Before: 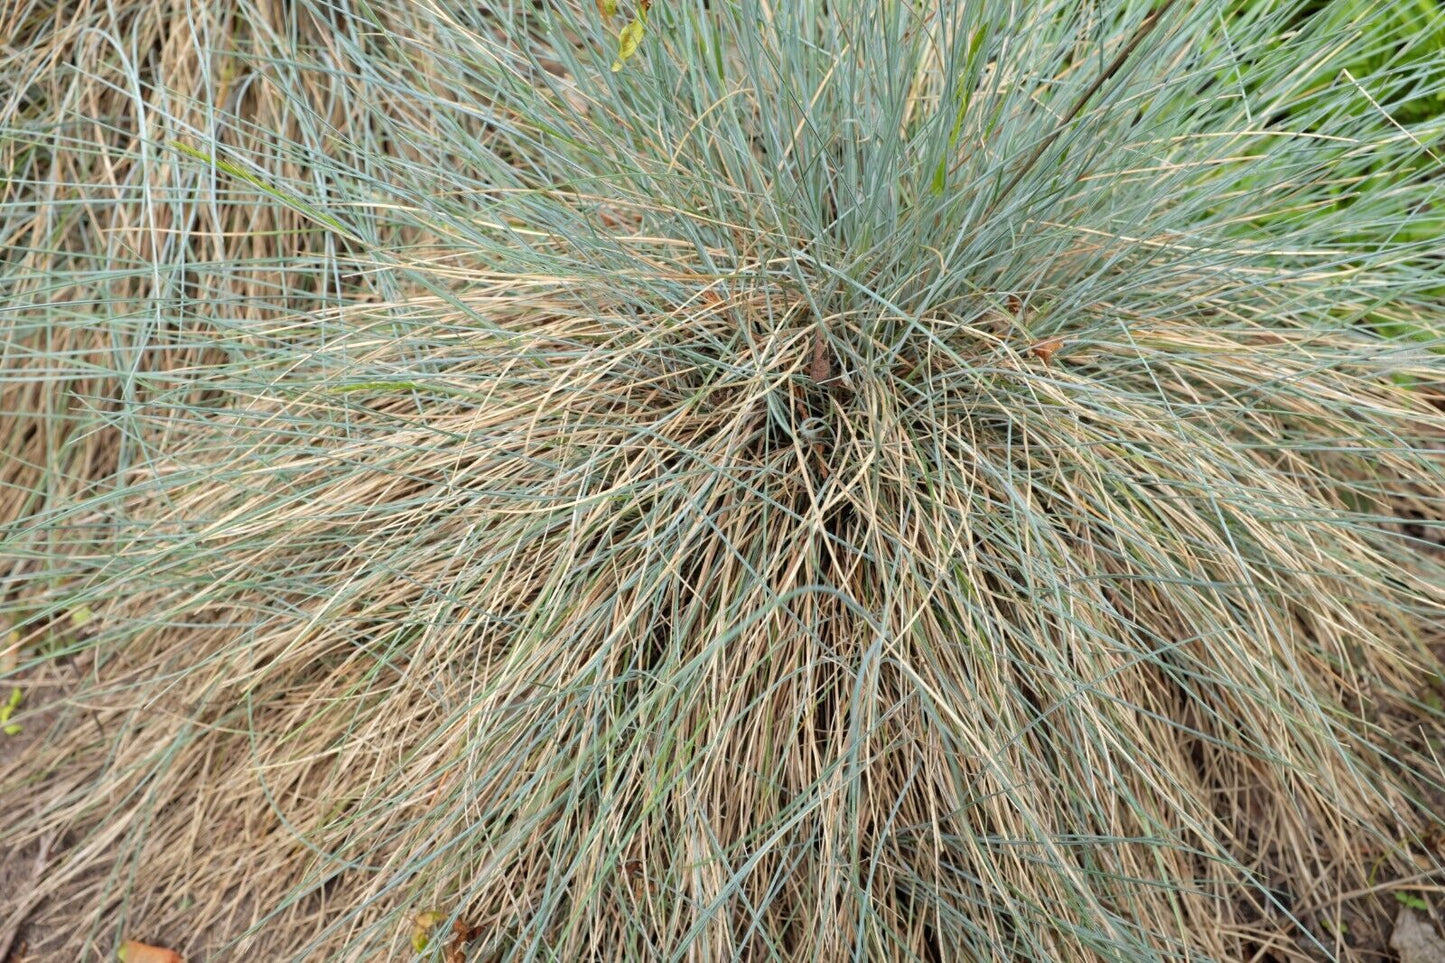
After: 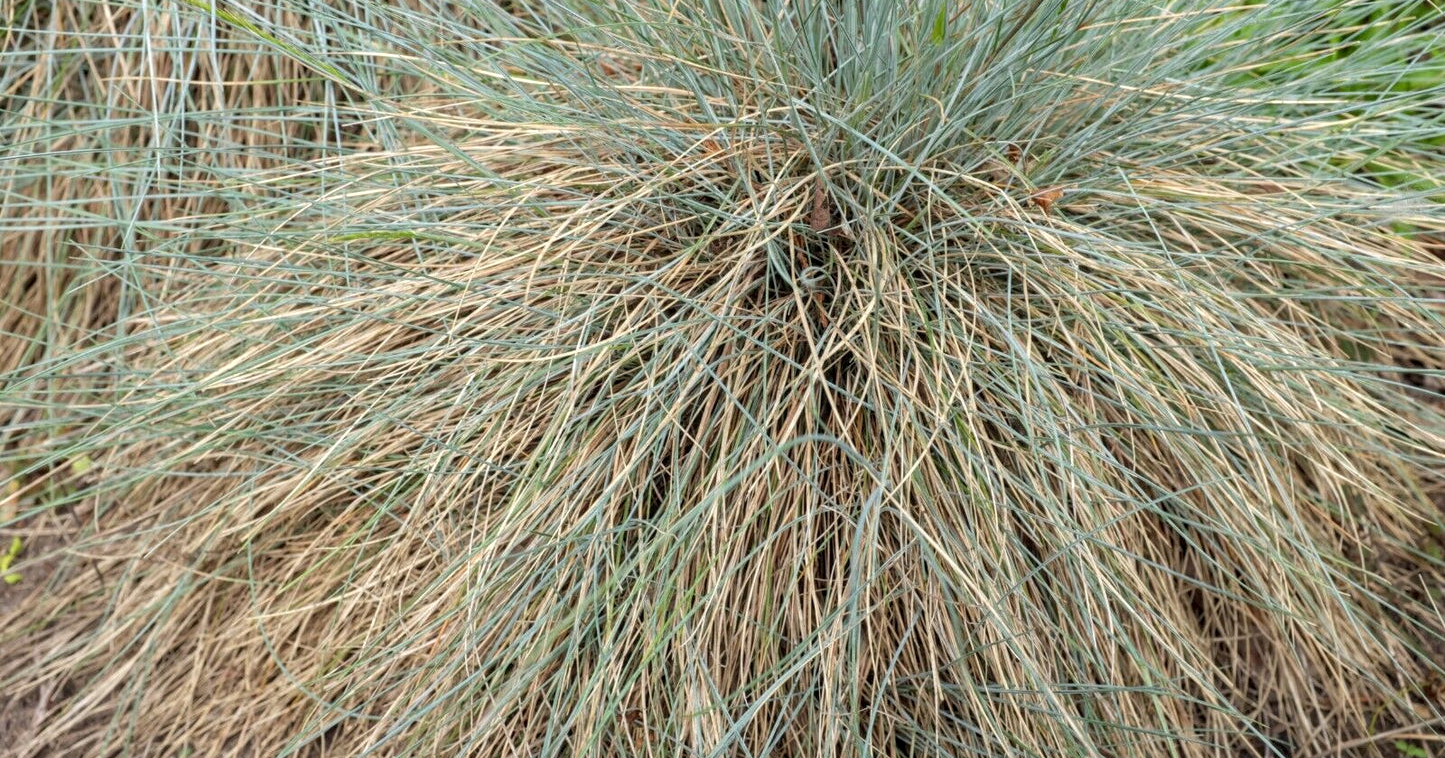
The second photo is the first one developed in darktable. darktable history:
local contrast: on, module defaults
crop and rotate: top 15.774%, bottom 5.506%
